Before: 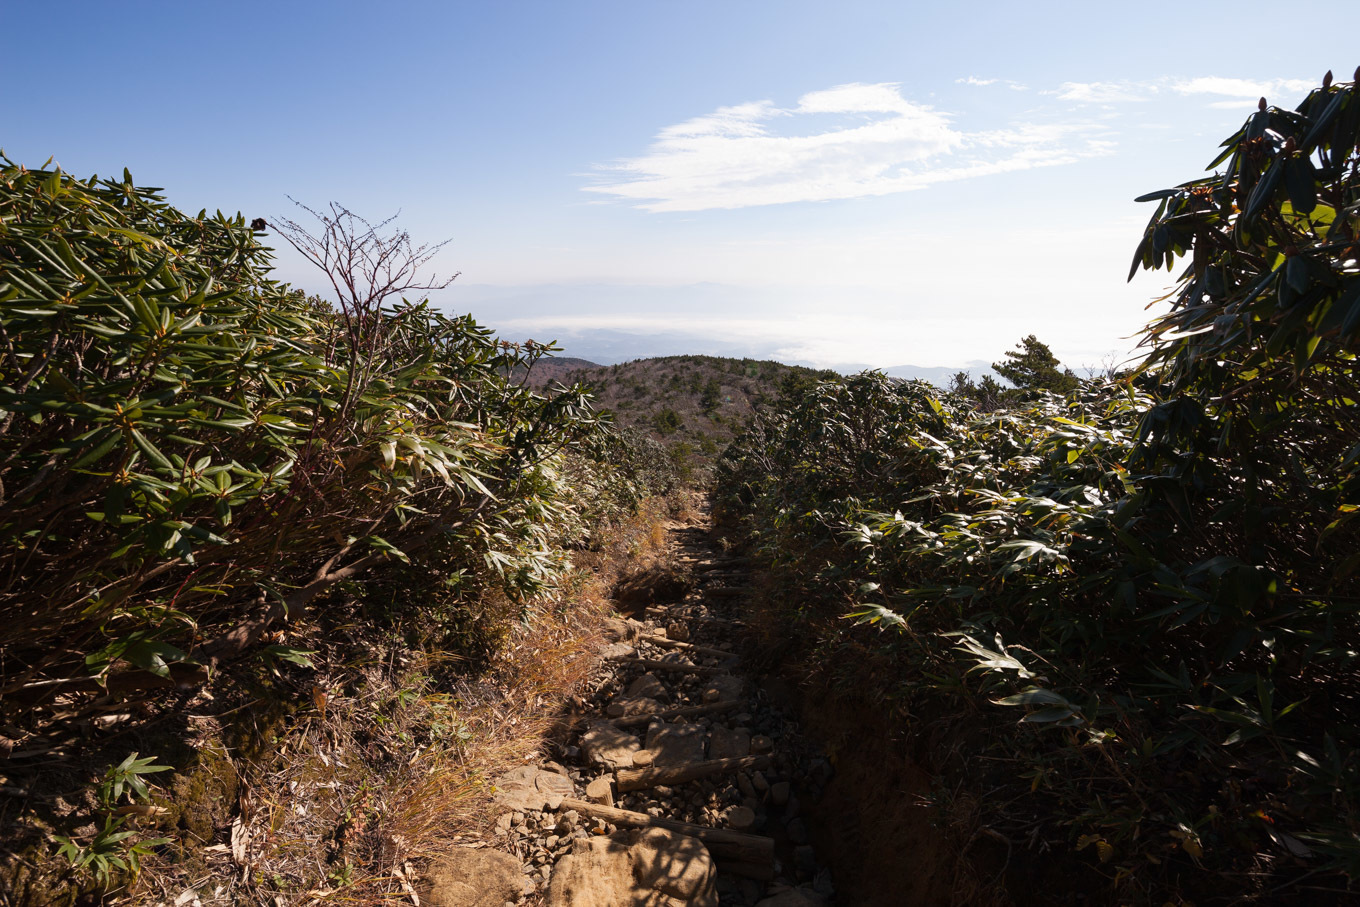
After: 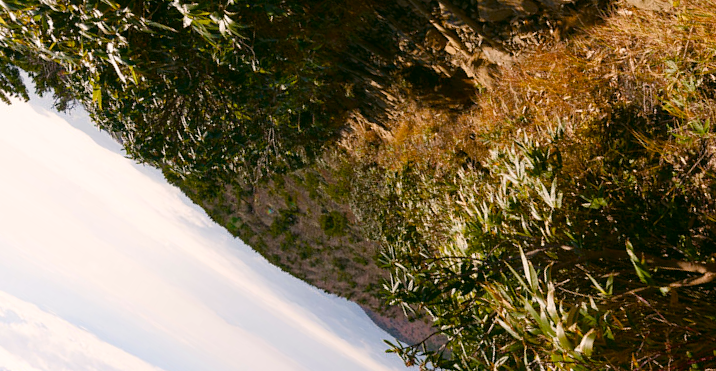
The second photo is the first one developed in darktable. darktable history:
haze removal: compatibility mode true, adaptive false
crop and rotate: angle 148.18°, left 9.089%, top 15.657%, right 4.492%, bottom 17.111%
color balance rgb: perceptual saturation grading › global saturation 20%, perceptual saturation grading › highlights -49.901%, perceptual saturation grading › shadows 24.716%, global vibrance 50.355%
color correction: highlights a* 4.29, highlights b* 4.92, shadows a* -7.93, shadows b* 4.9
